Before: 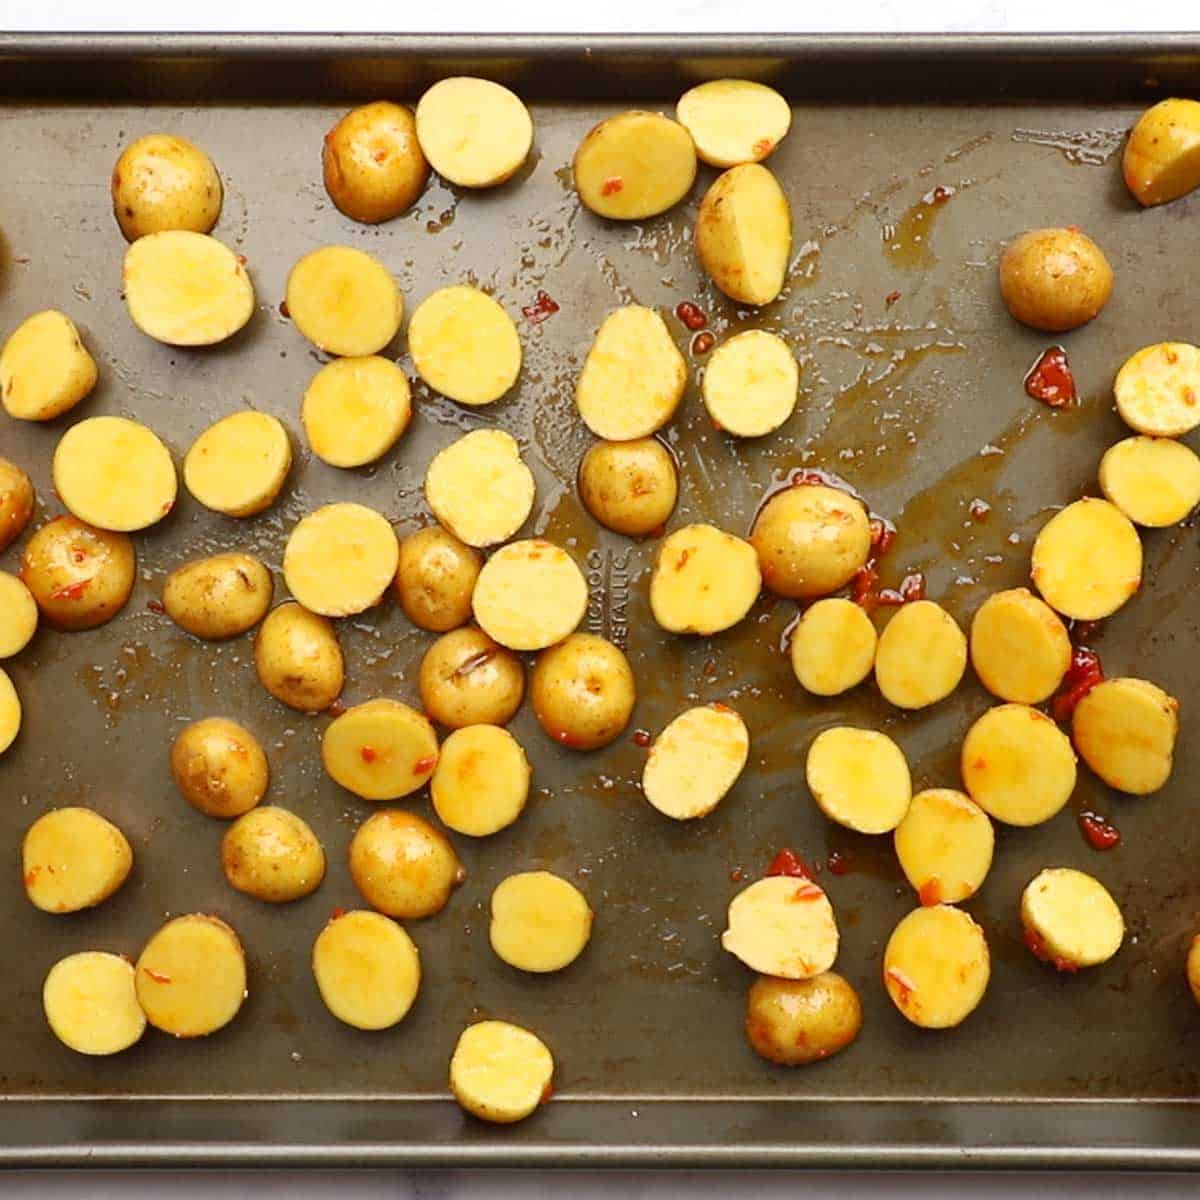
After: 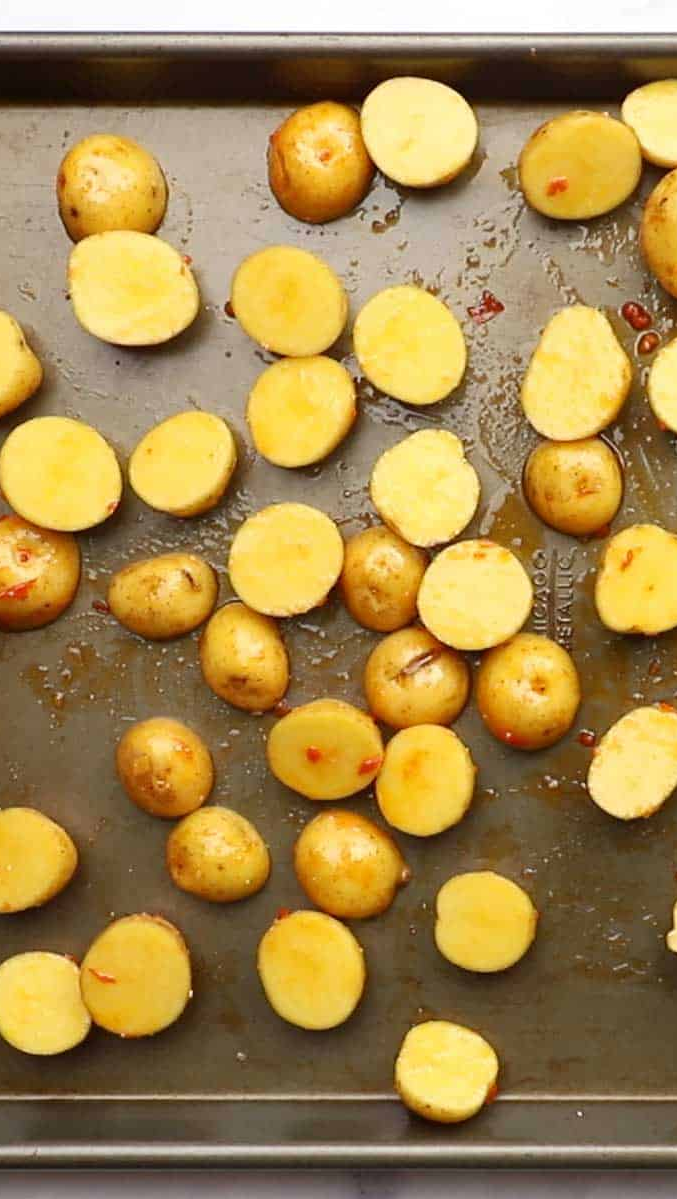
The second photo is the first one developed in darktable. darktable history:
crop: left 4.645%, right 38.882%
